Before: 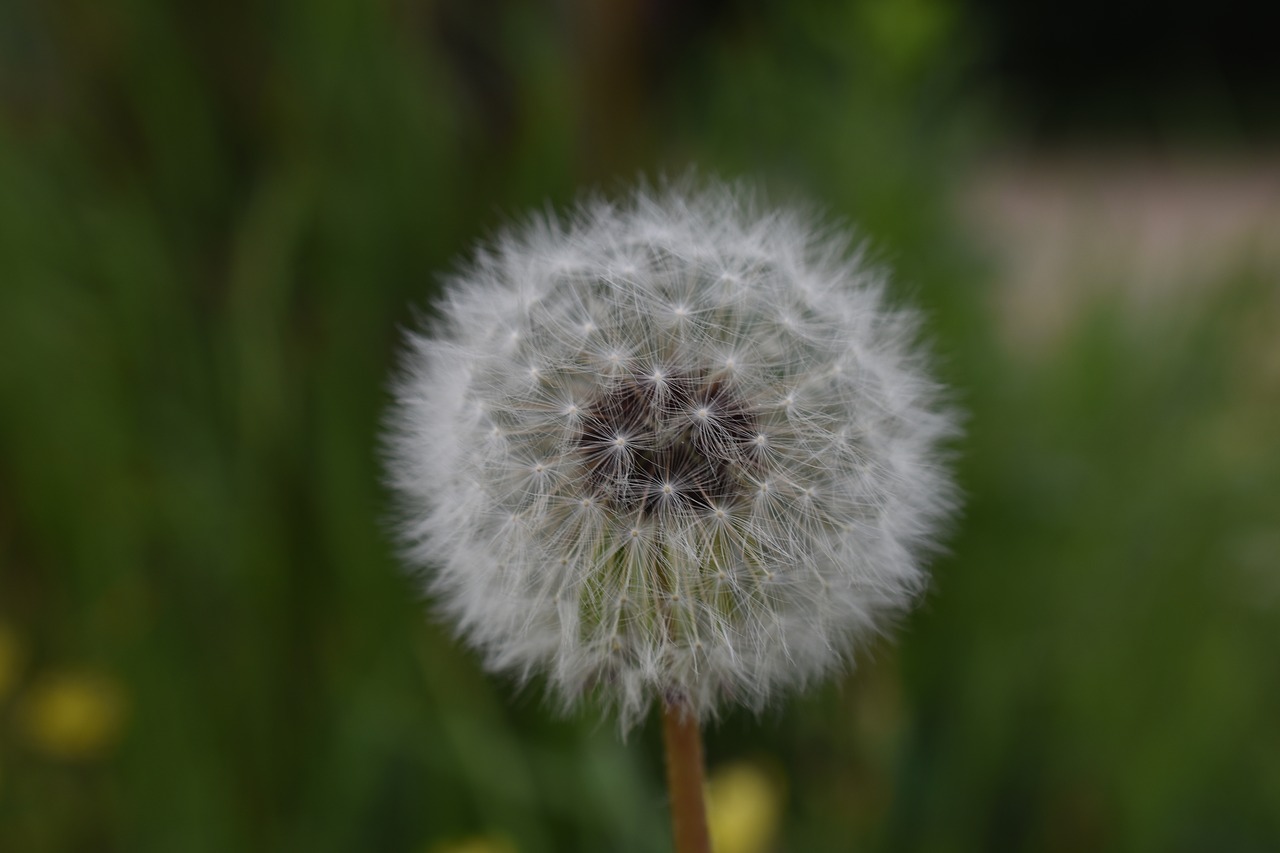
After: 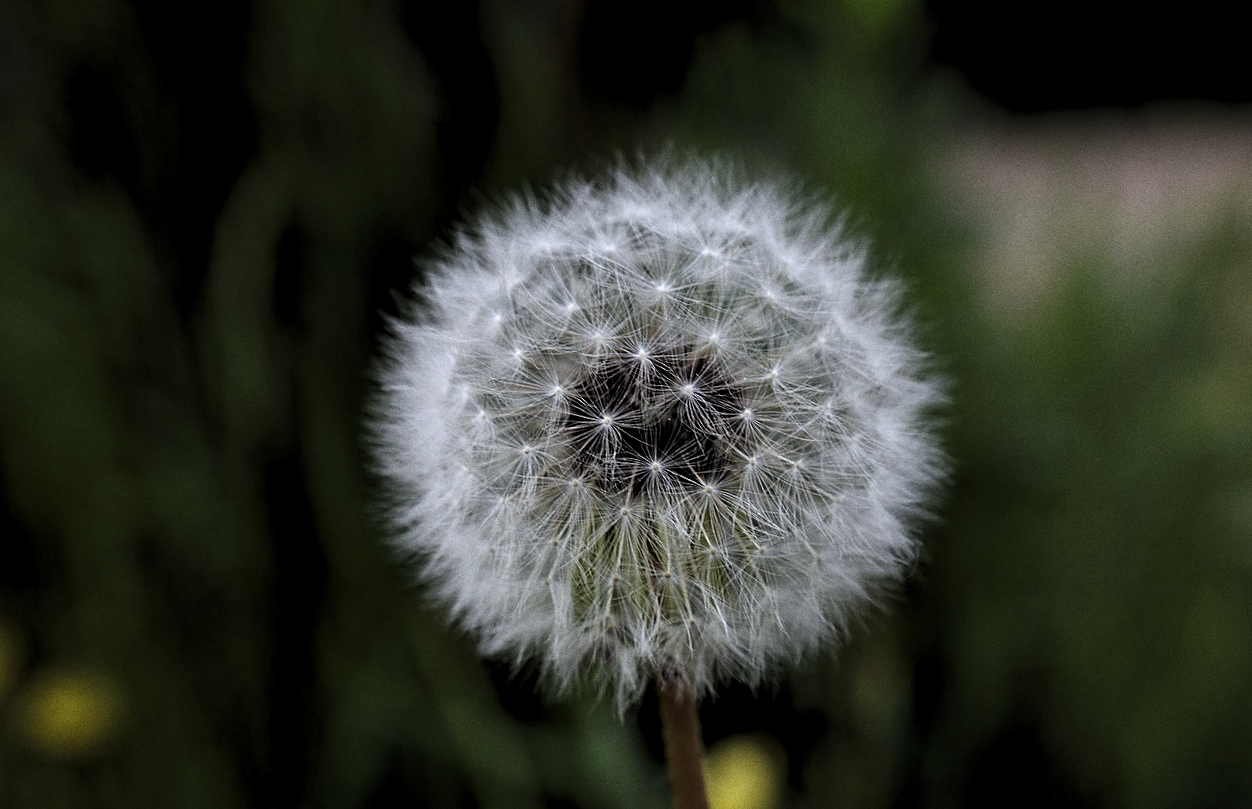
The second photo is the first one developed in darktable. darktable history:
white balance: red 0.974, blue 1.044
rotate and perspective: rotation -2°, crop left 0.022, crop right 0.978, crop top 0.049, crop bottom 0.951
sharpen: on, module defaults
exposure: black level correction 0, exposure 0.3 EV, compensate highlight preservation false
grain: coarseness 0.09 ISO
levels: levels [0.182, 0.542, 0.902]
